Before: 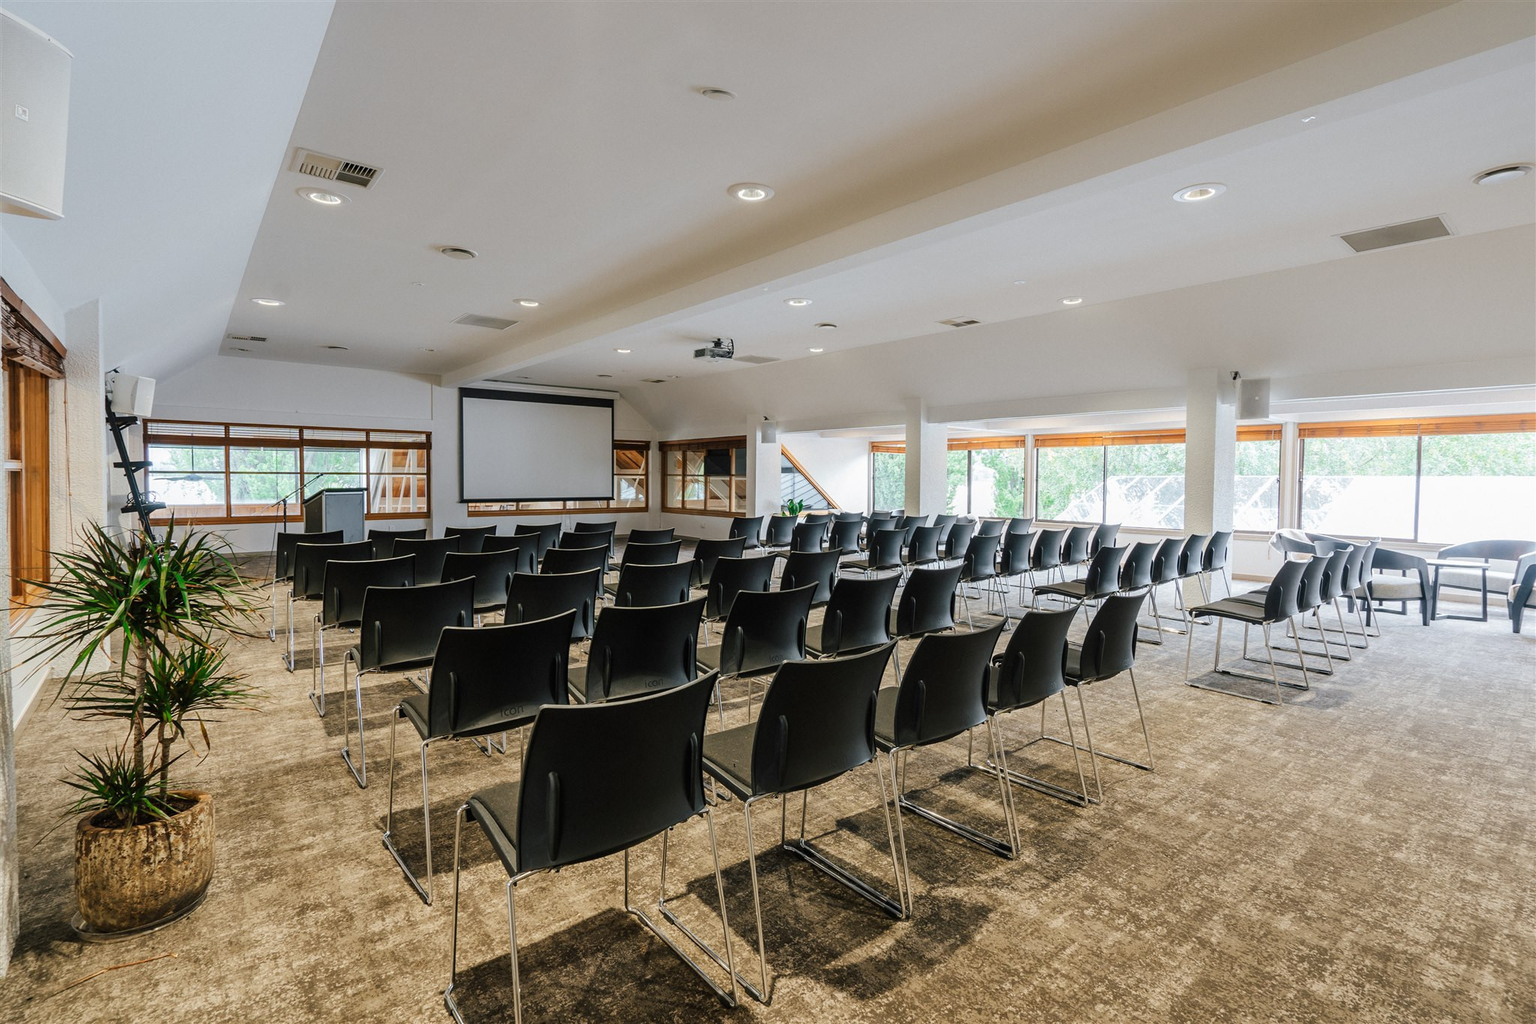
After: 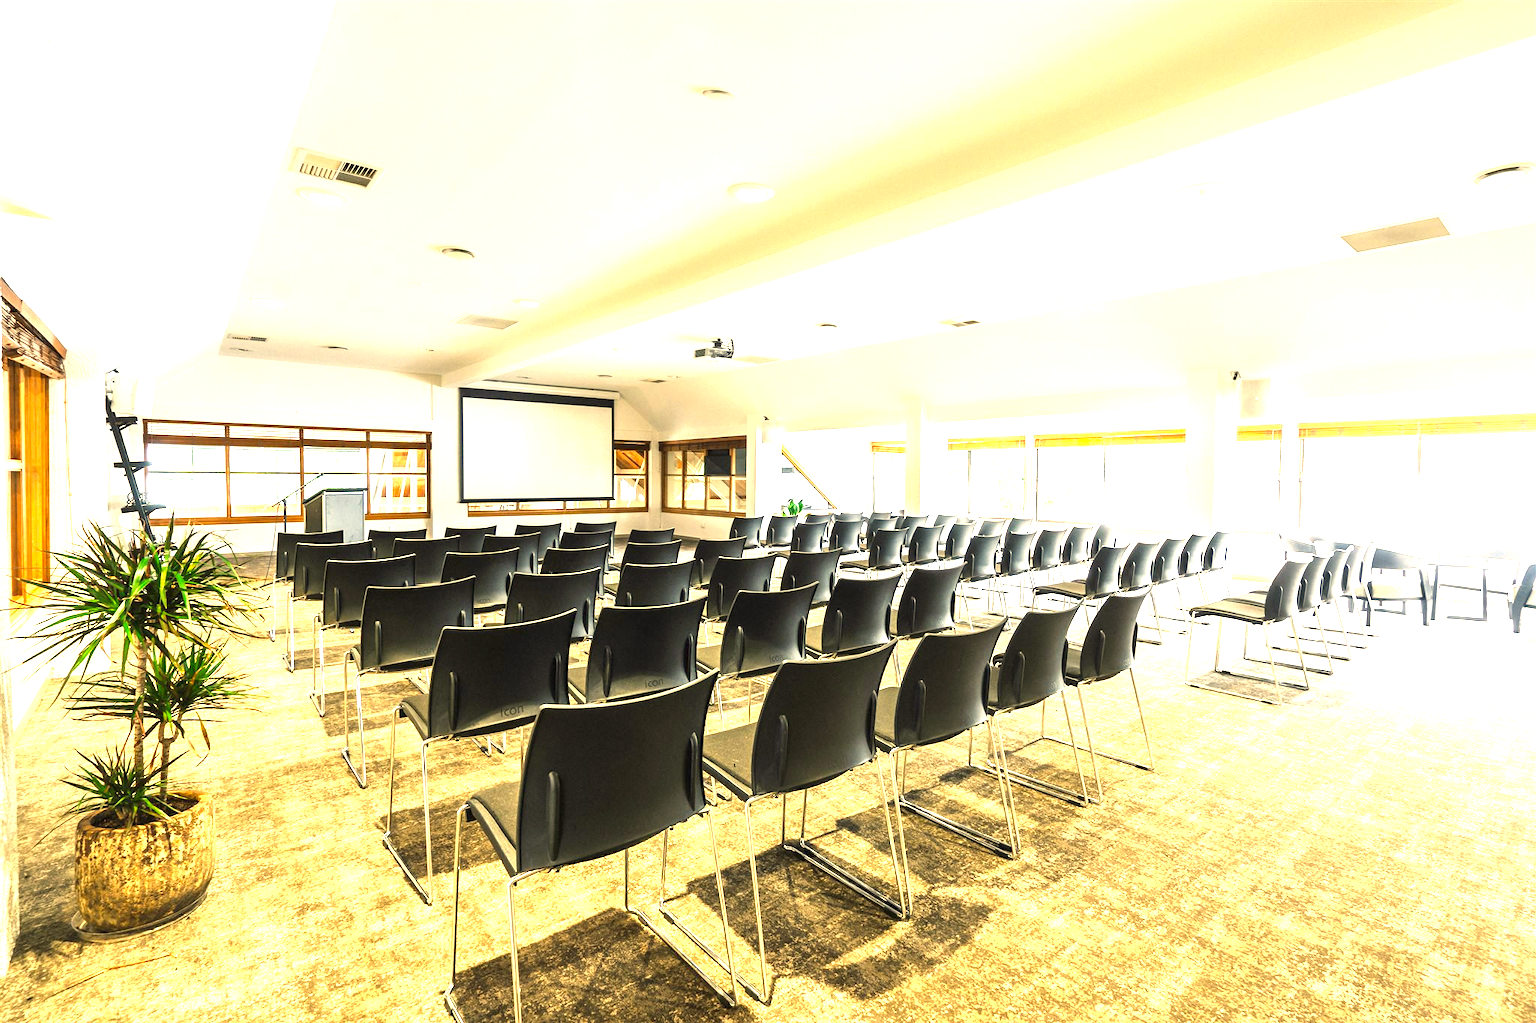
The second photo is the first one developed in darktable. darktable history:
color correction: highlights a* 2.72, highlights b* 22.8
exposure: exposure 2 EV, compensate exposure bias true, compensate highlight preservation false
